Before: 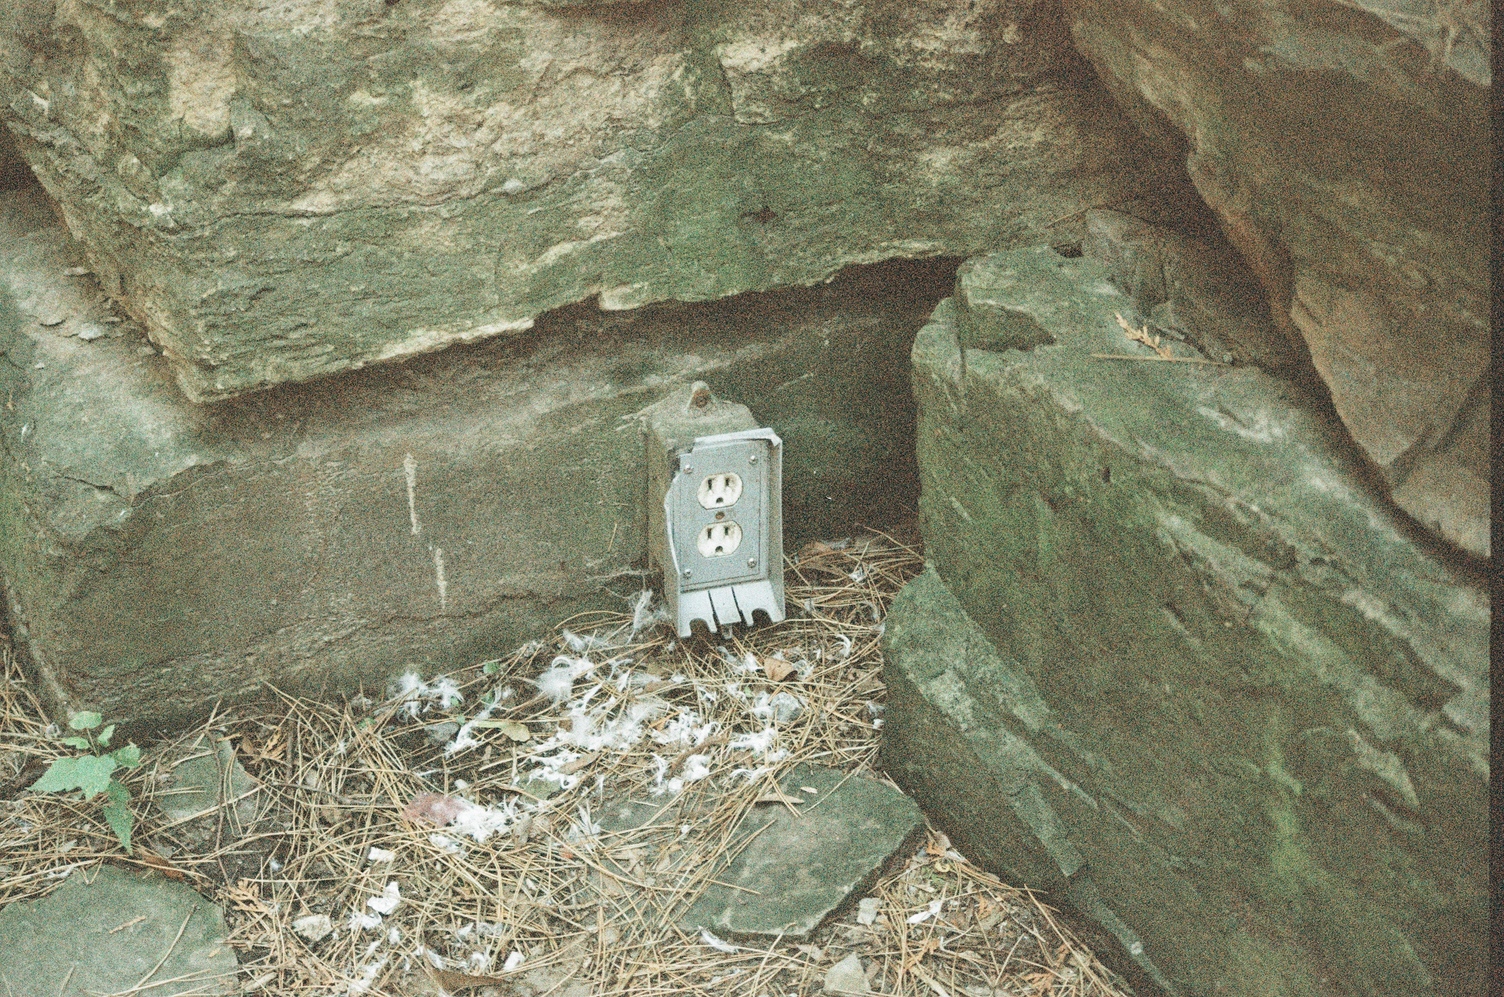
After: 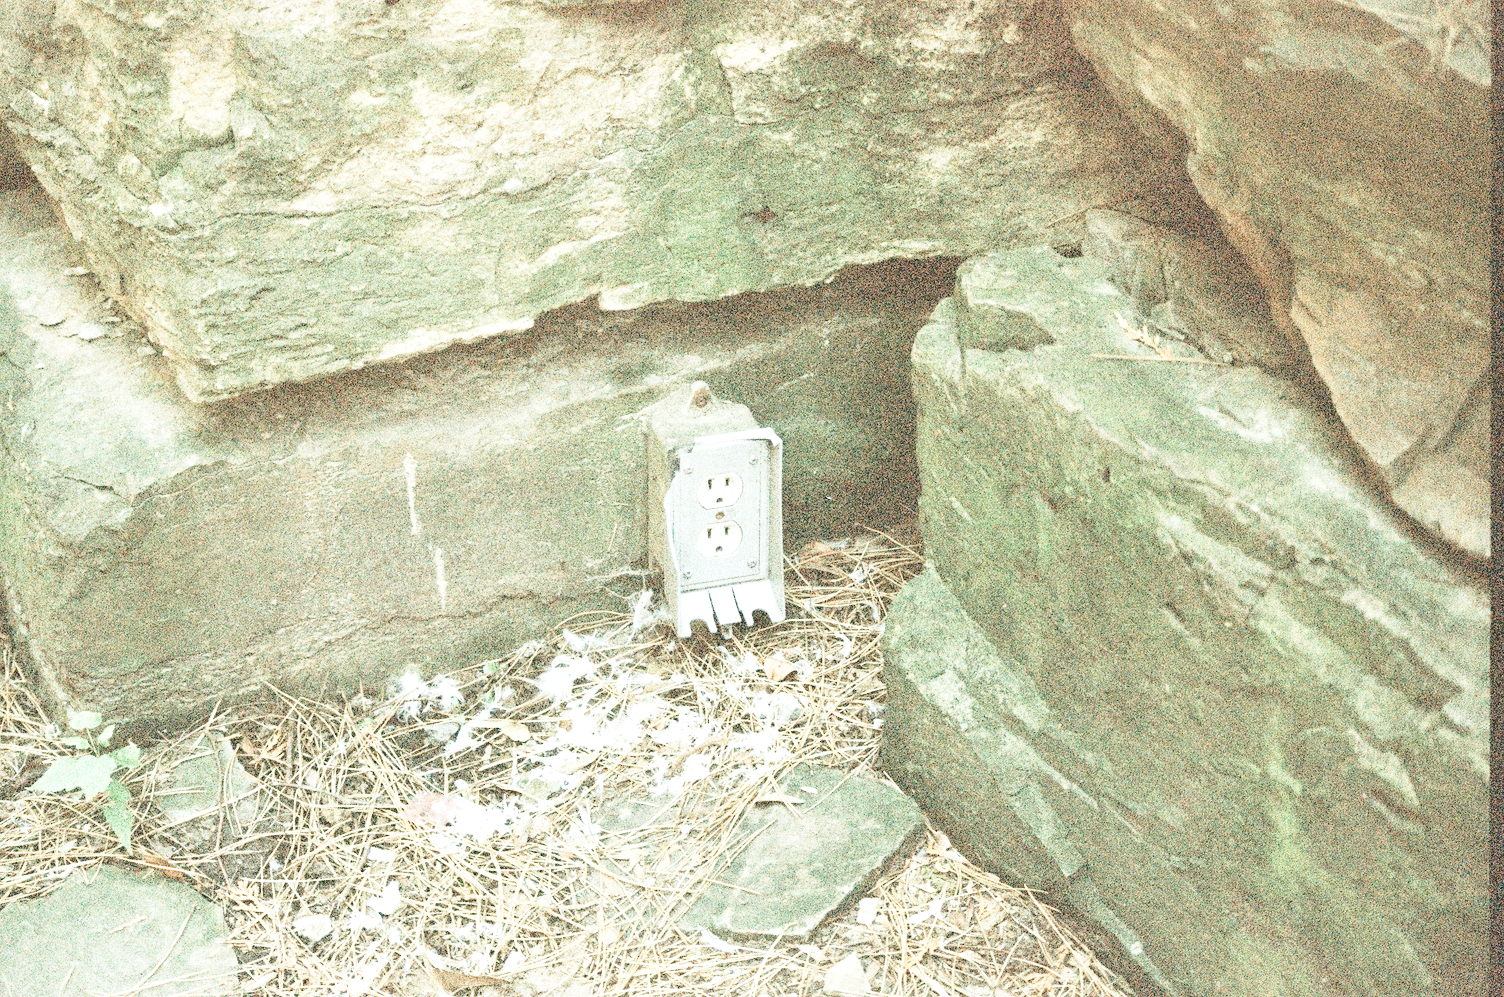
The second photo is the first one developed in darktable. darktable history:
base curve: curves: ch0 [(0, 0) (0.032, 0.037) (0.105, 0.228) (0.435, 0.76) (0.856, 0.983) (1, 1)], preserve colors none
exposure: black level correction -0.002, exposure 0.54 EV, compensate highlight preservation false
